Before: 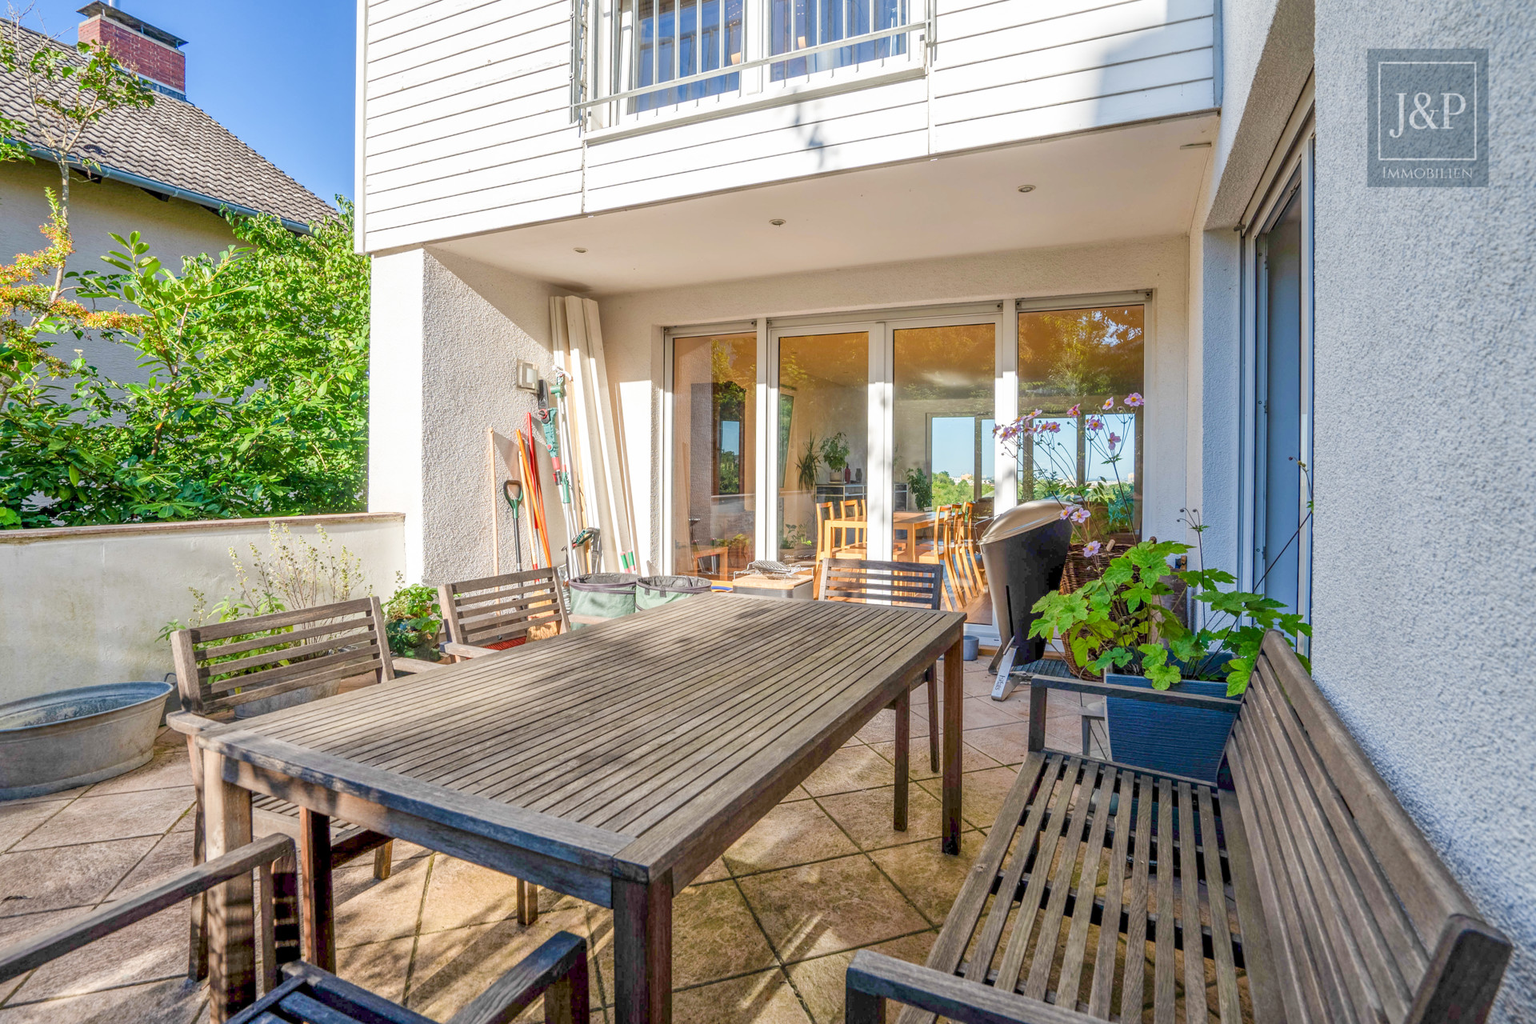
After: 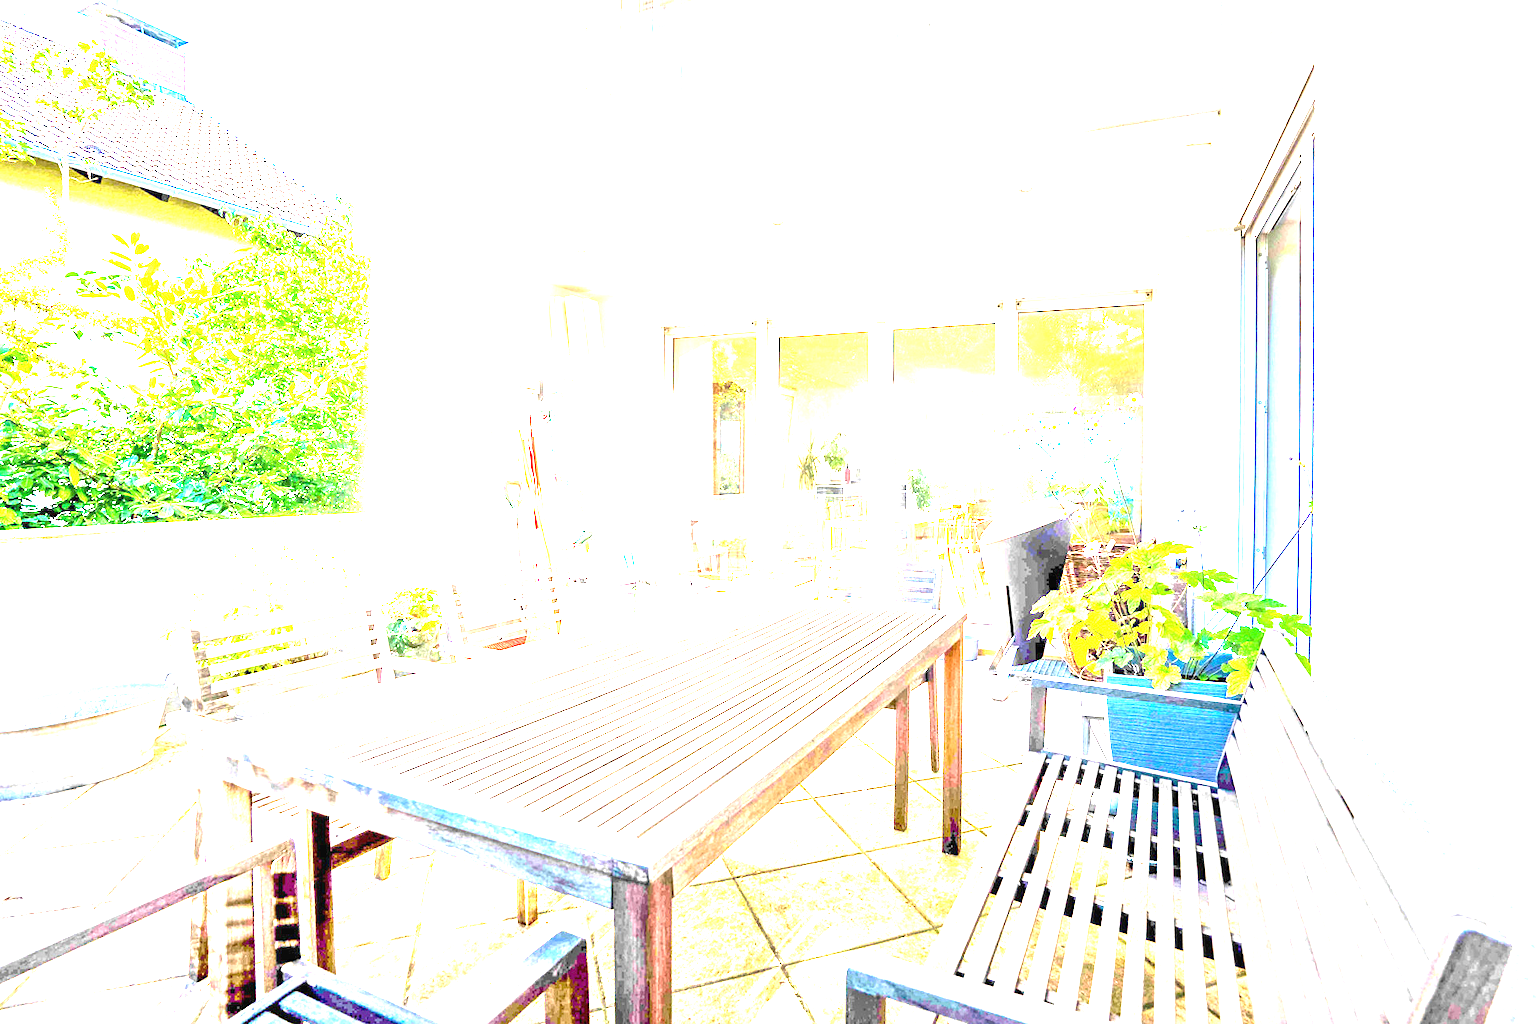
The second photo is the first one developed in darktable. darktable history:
contrast equalizer: octaves 7, y [[0.5, 0.486, 0.447, 0.446, 0.489, 0.5], [0.5 ×6], [0.5 ×6], [0 ×6], [0 ×6]], mix -0.198
exposure: black level correction 0, exposure 3.979 EV, compensate highlight preservation false
